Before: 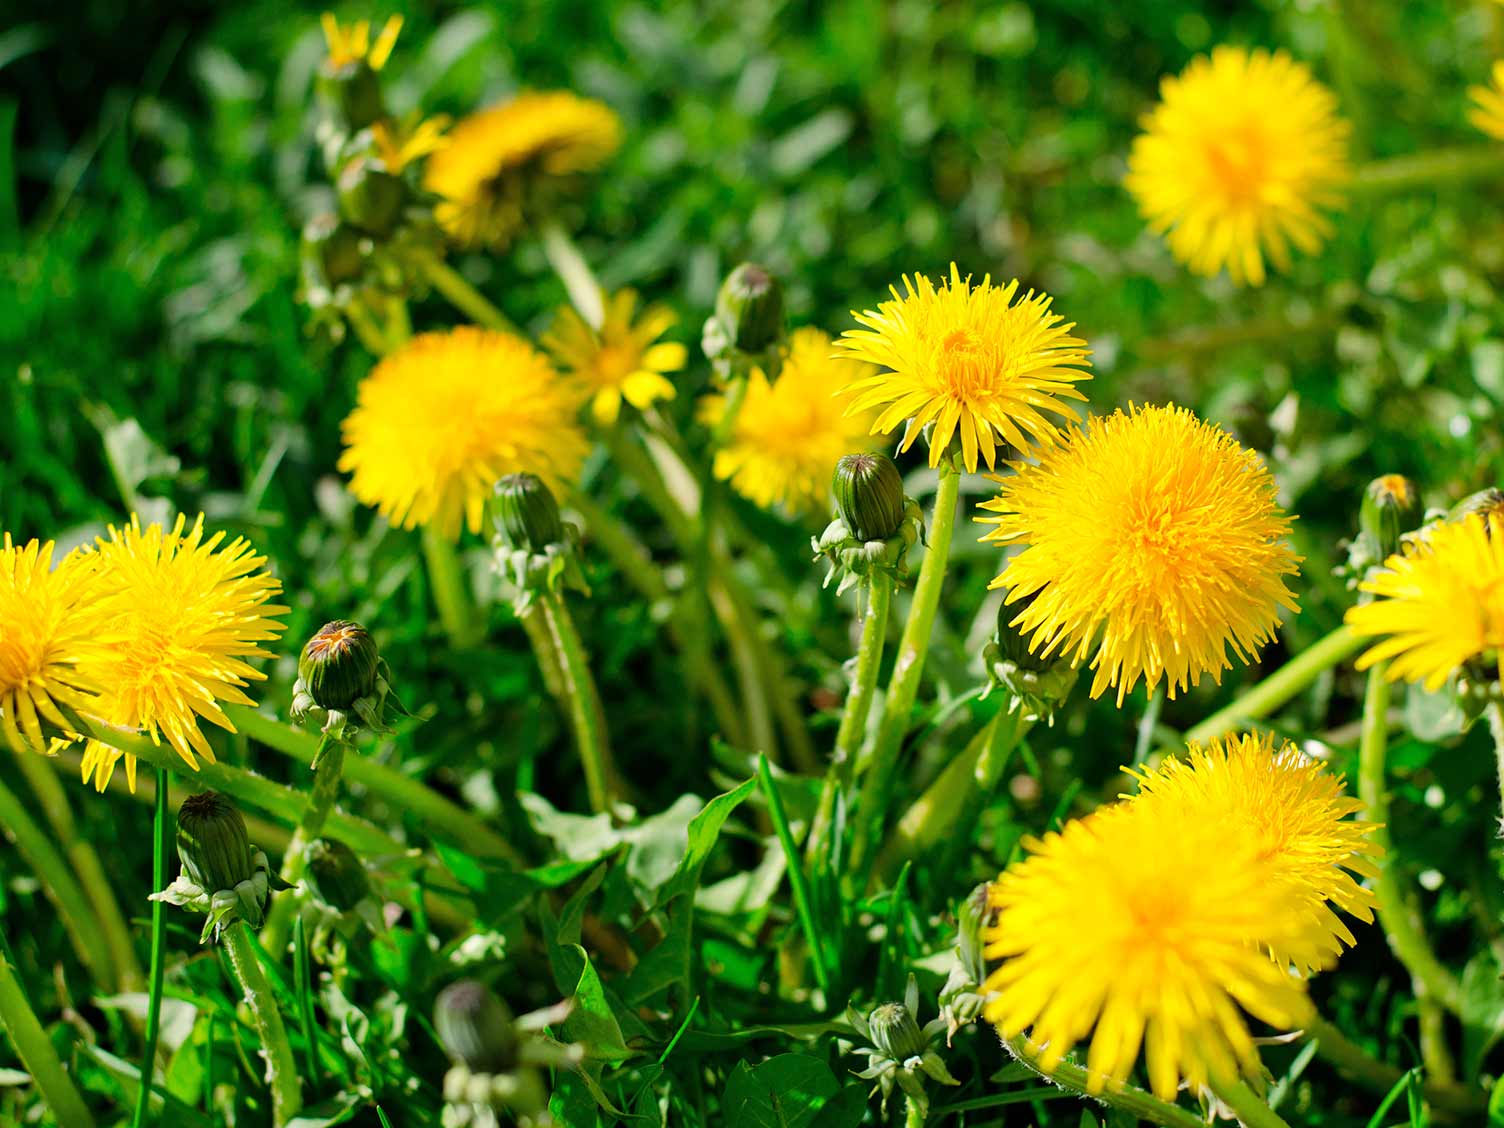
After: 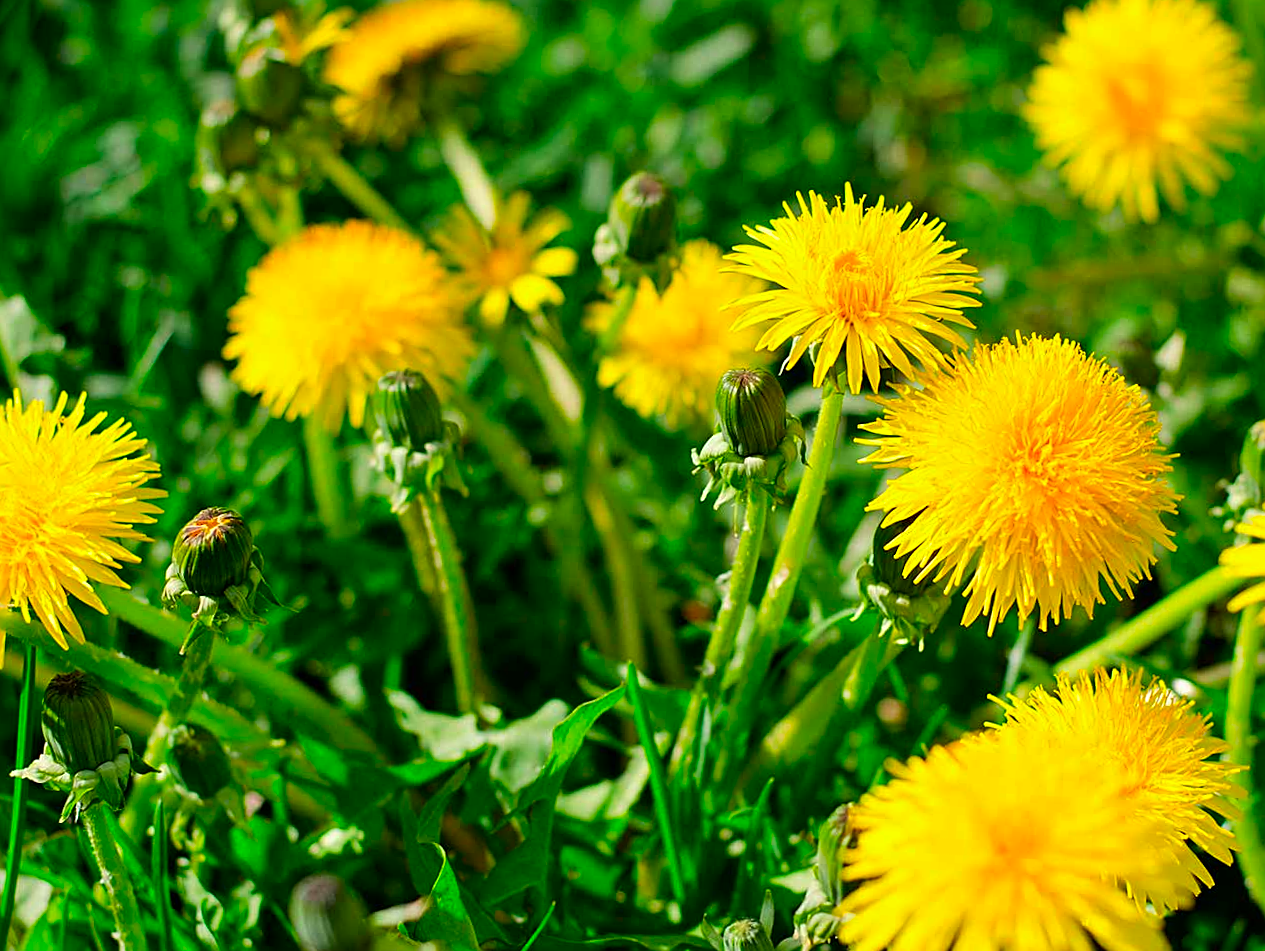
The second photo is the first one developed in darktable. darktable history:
crop and rotate: angle -3.07°, left 5.167%, top 5.19%, right 4.788%, bottom 4.563%
exposure: compensate highlight preservation false
sharpen: on, module defaults
contrast brightness saturation: brightness -0.019, saturation 0.353
